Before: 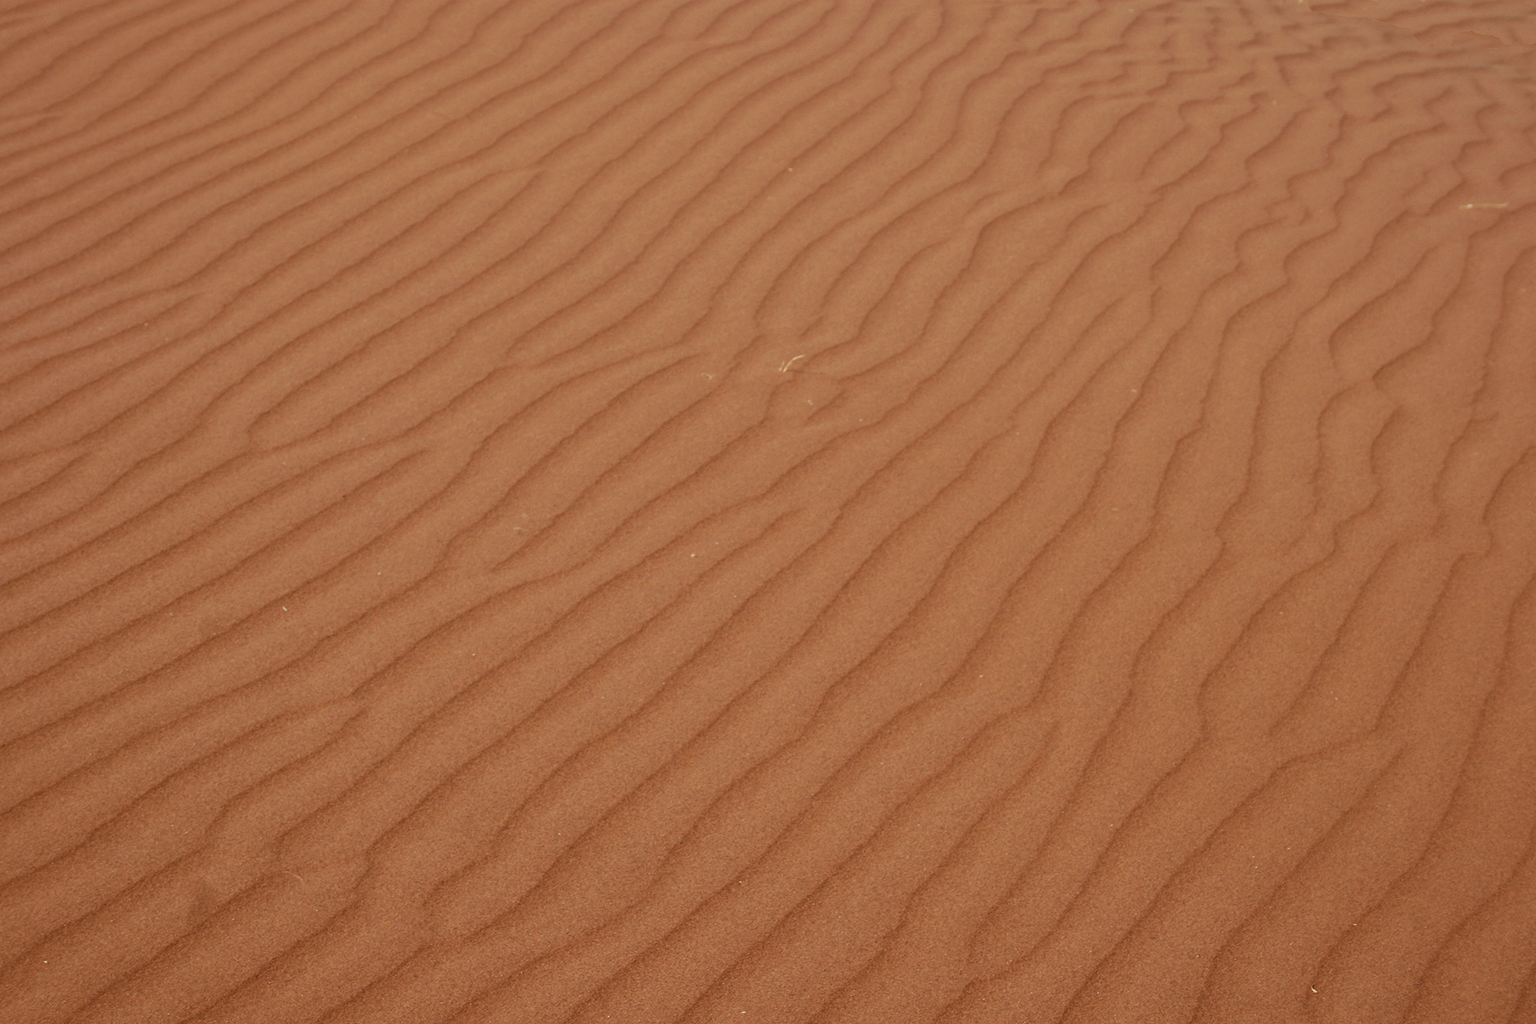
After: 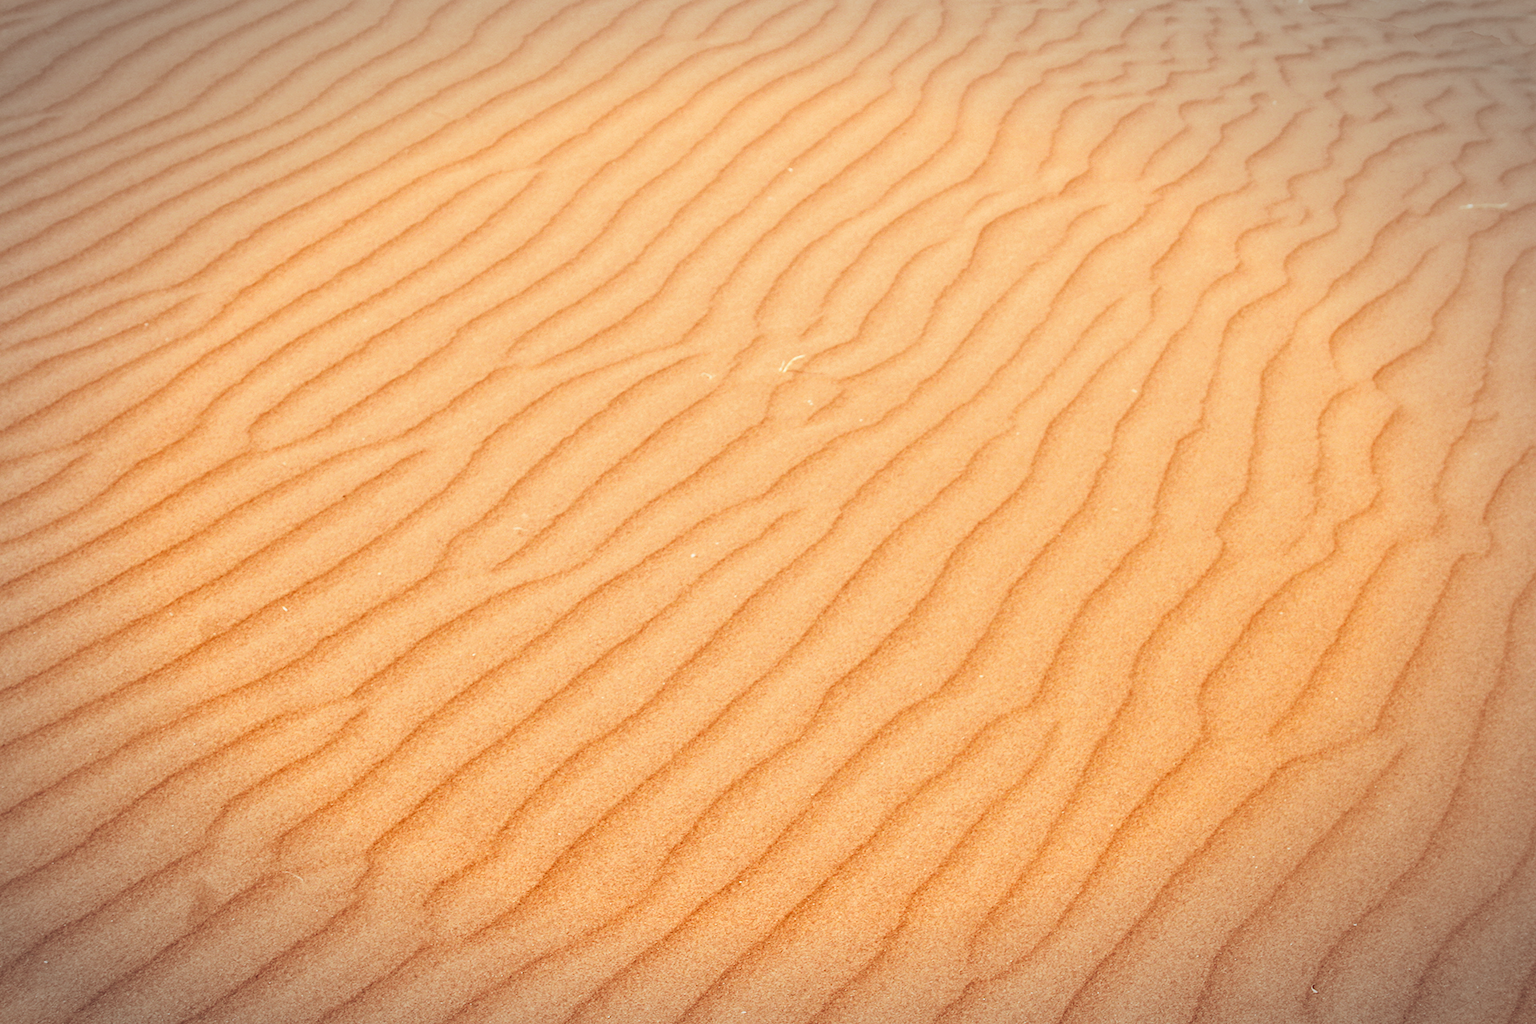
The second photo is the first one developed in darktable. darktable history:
tone equalizer: -8 EV -0.417 EV, -7 EV -0.389 EV, -6 EV -0.333 EV, -5 EV -0.222 EV, -3 EV 0.222 EV, -2 EV 0.333 EV, -1 EV 0.389 EV, +0 EV 0.417 EV, edges refinement/feathering 500, mask exposure compensation -1.57 EV, preserve details no
base curve: curves: ch0 [(0, 0) (0, 0.001) (0.001, 0.001) (0.004, 0.002) (0.007, 0.004) (0.015, 0.013) (0.033, 0.045) (0.052, 0.096) (0.075, 0.17) (0.099, 0.241) (0.163, 0.42) (0.219, 0.55) (0.259, 0.616) (0.327, 0.722) (0.365, 0.765) (0.522, 0.873) (0.547, 0.881) (0.689, 0.919) (0.826, 0.952) (1, 1)], preserve colors none
vignetting: automatic ratio true
